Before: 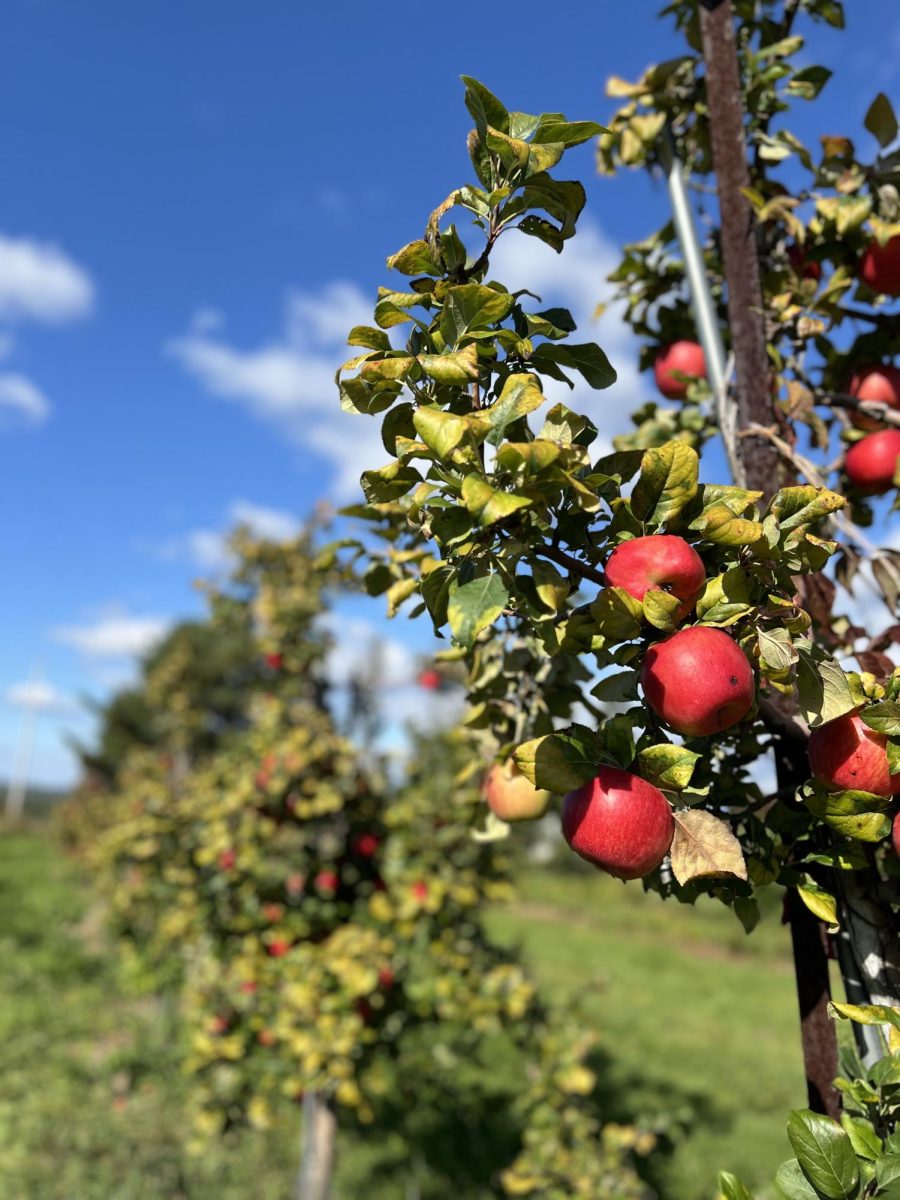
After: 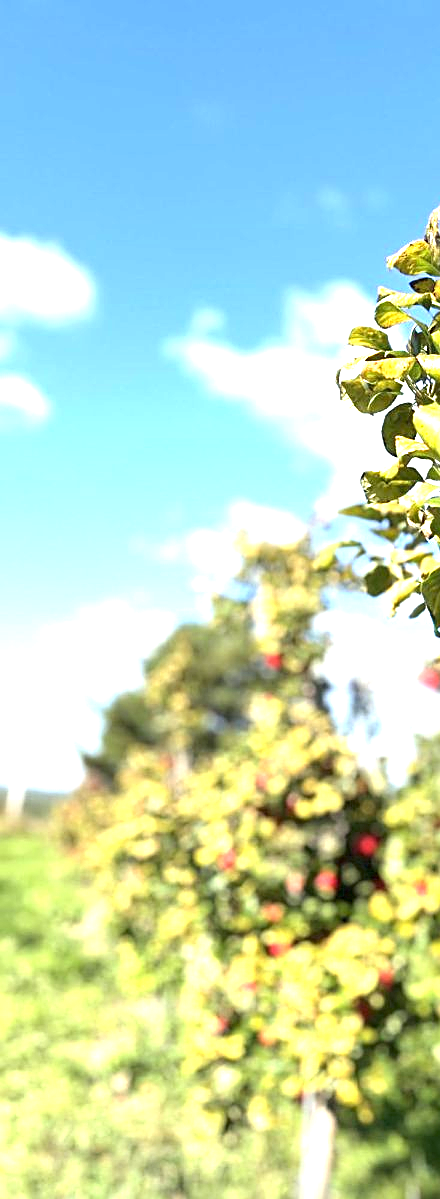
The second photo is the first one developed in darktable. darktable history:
crop and rotate: left 0.03%, top 0%, right 51.06%
exposure: exposure 2.011 EV, compensate exposure bias true, compensate highlight preservation false
sharpen: on, module defaults
